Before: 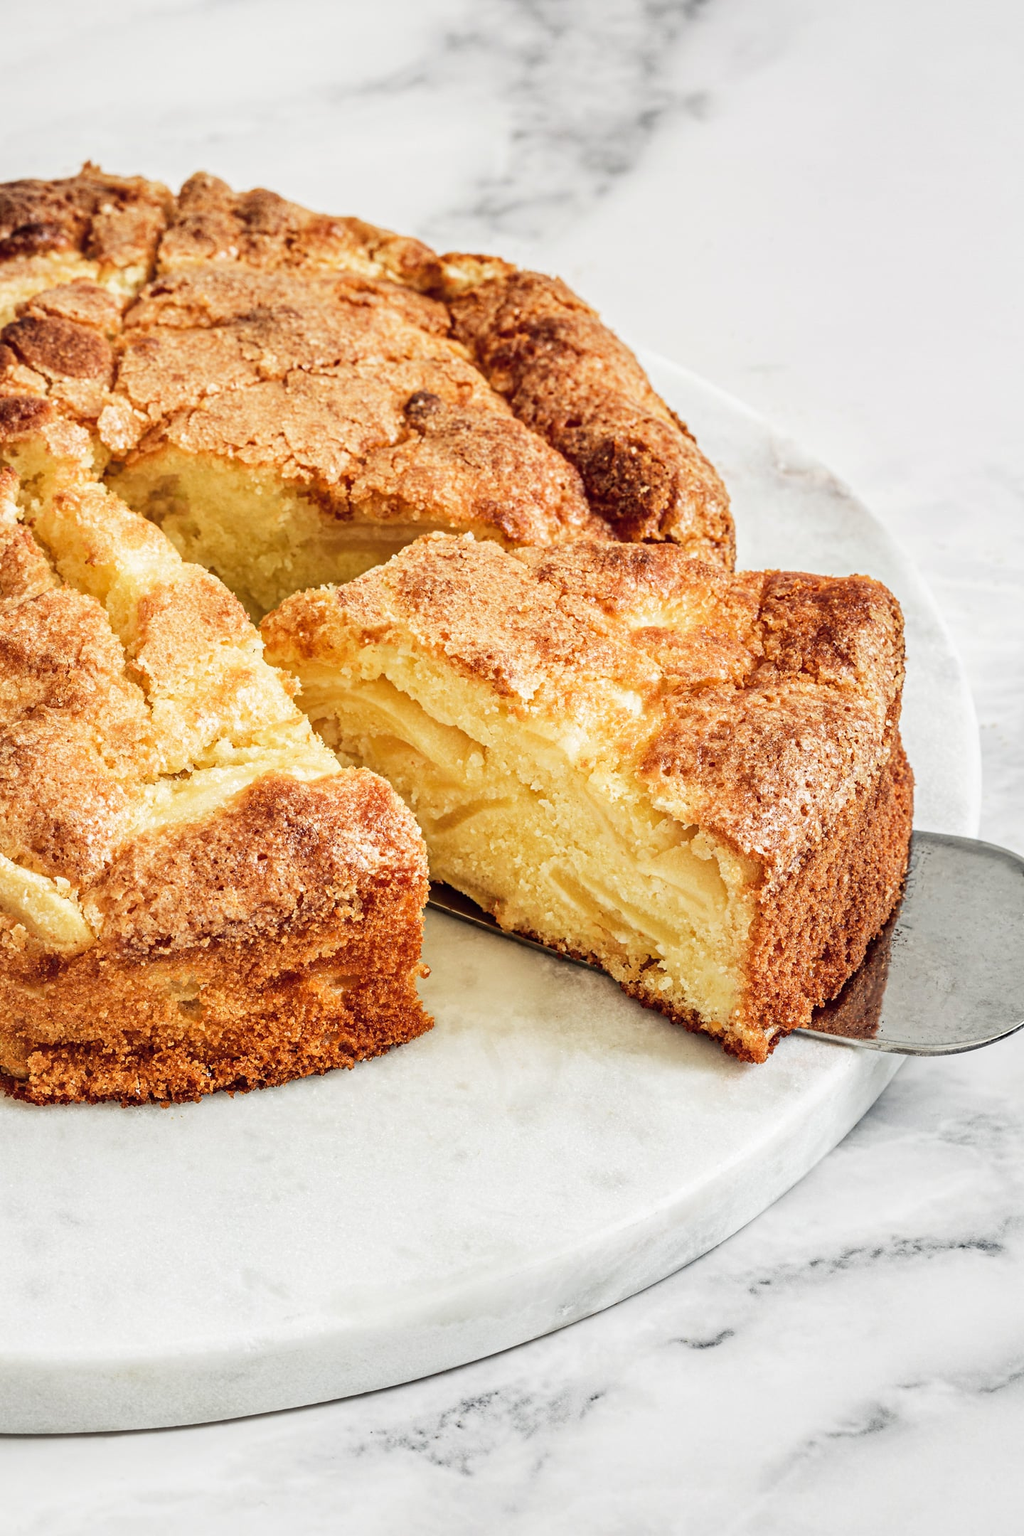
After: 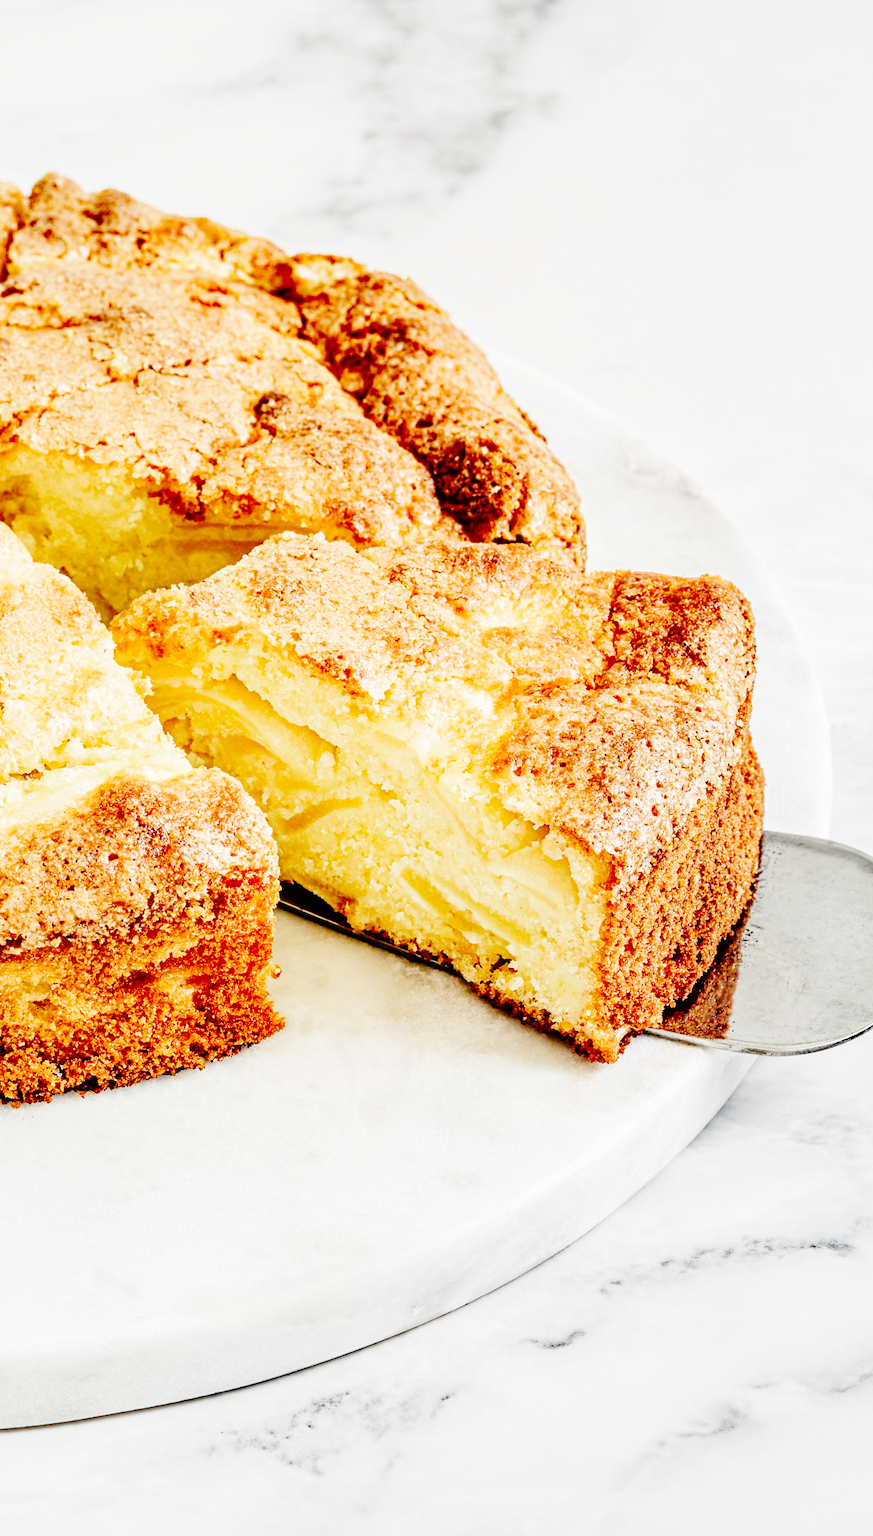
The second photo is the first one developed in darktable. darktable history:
base curve: curves: ch0 [(0, 0) (0.036, 0.01) (0.123, 0.254) (0.258, 0.504) (0.507, 0.748) (1, 1)], preserve colors none
crop and rotate: left 14.584%
tone equalizer: on, module defaults
